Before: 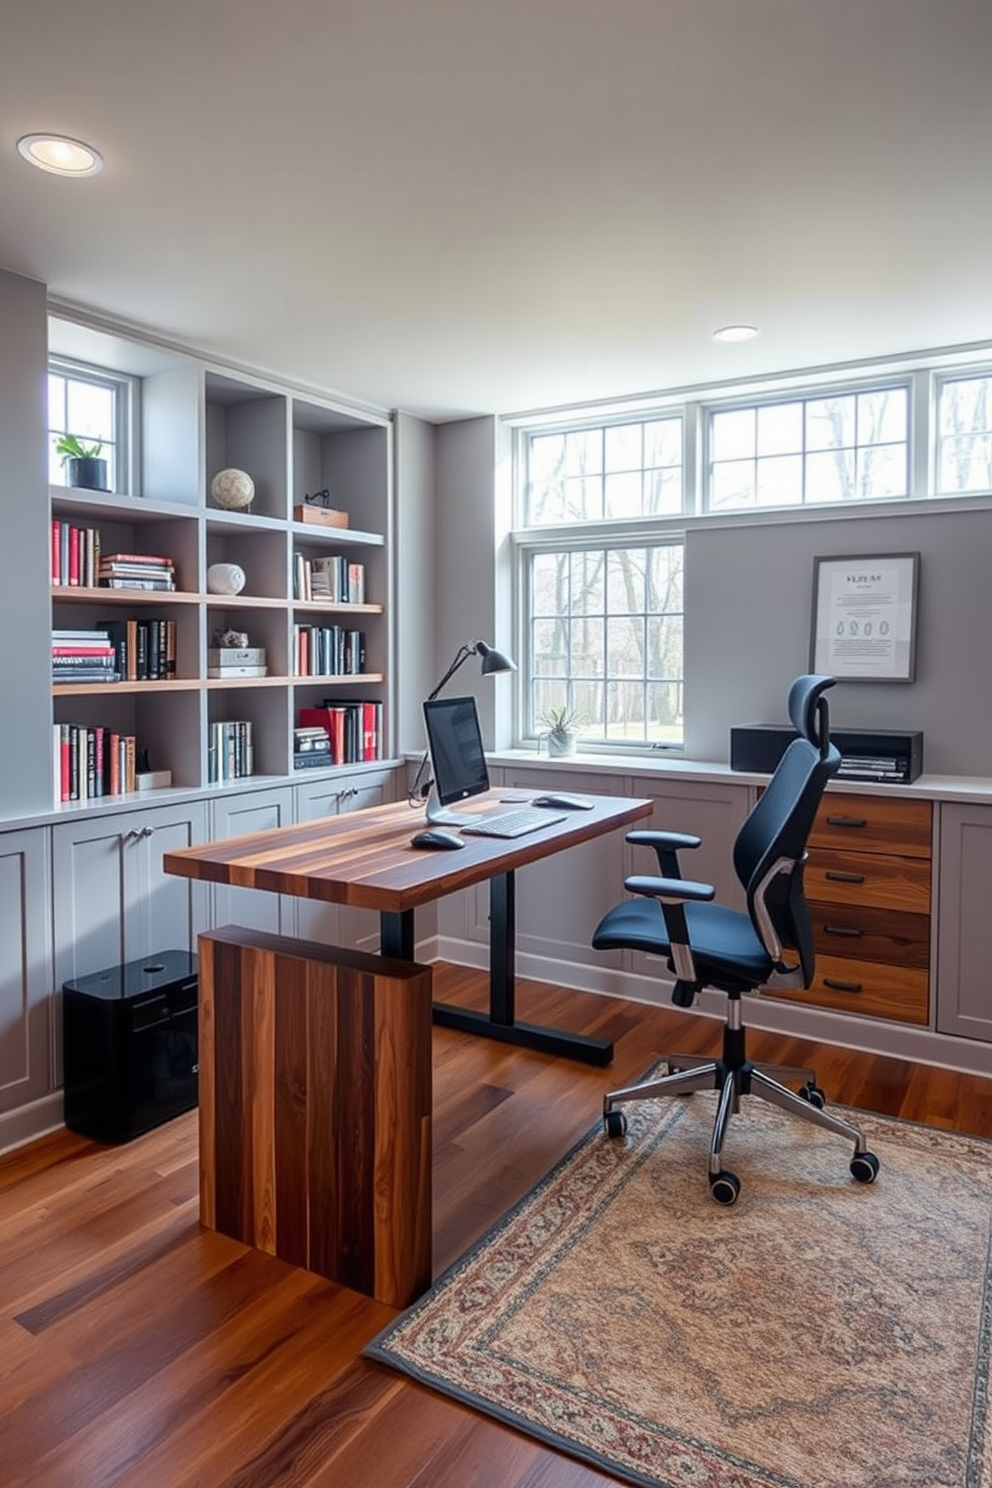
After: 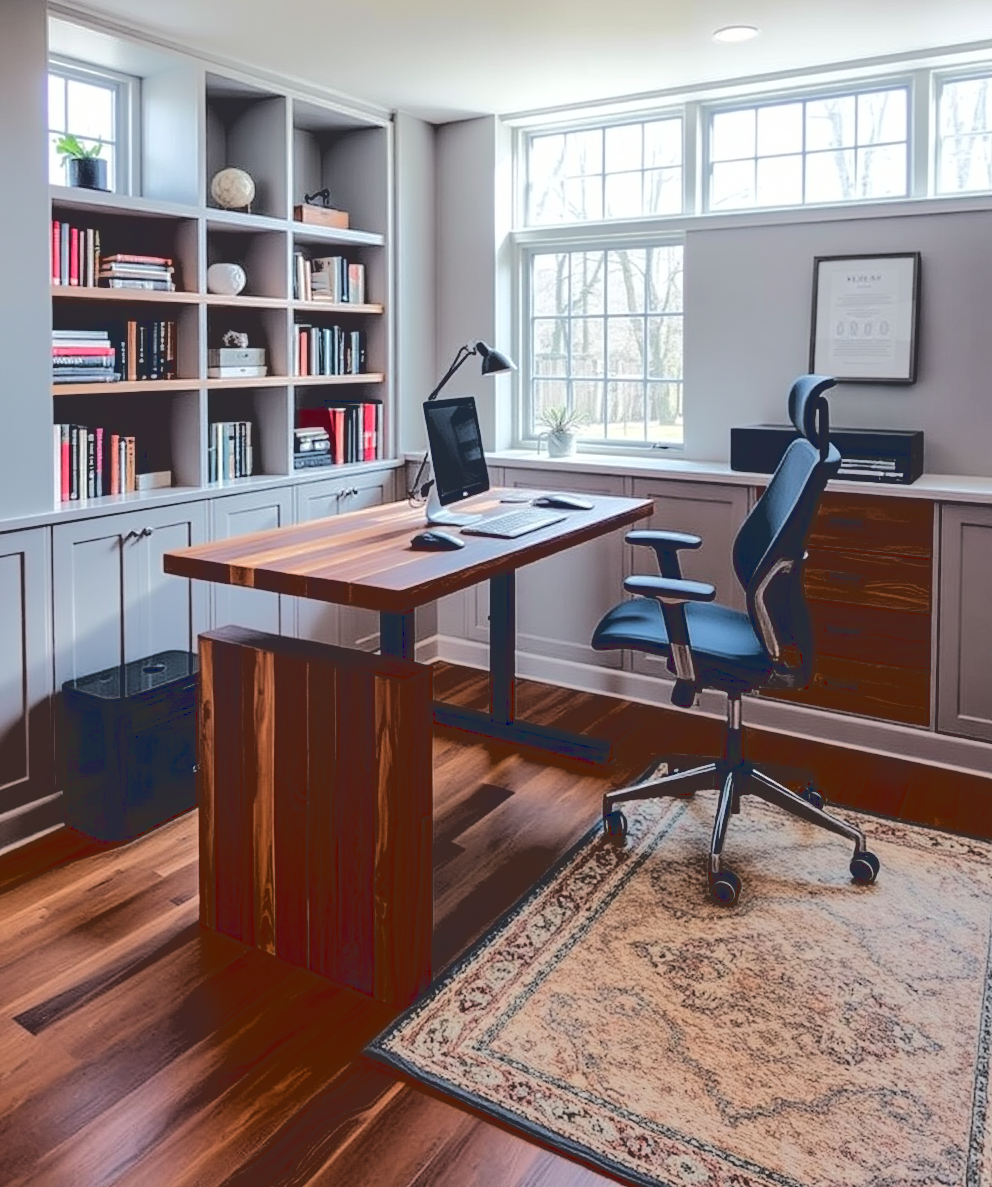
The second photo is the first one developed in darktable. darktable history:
base curve: curves: ch0 [(0.065, 0.026) (0.236, 0.358) (0.53, 0.546) (0.777, 0.841) (0.924, 0.992)], preserve colors average RGB
crop and rotate: top 20.222%
